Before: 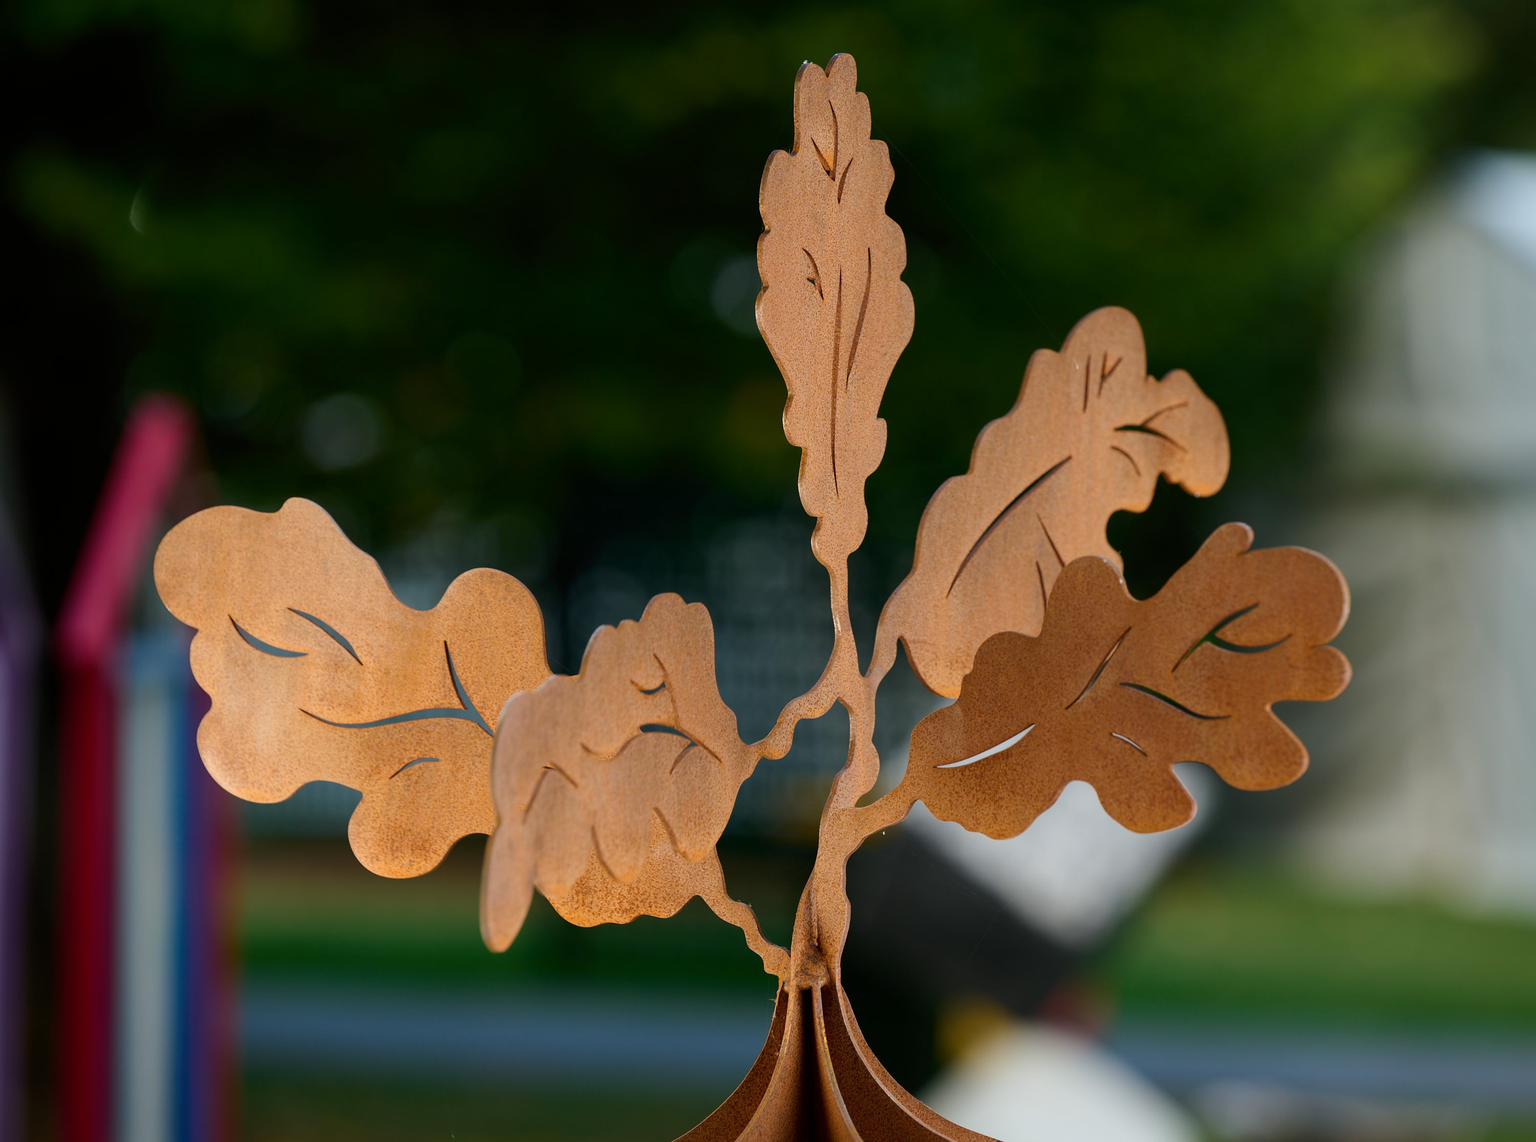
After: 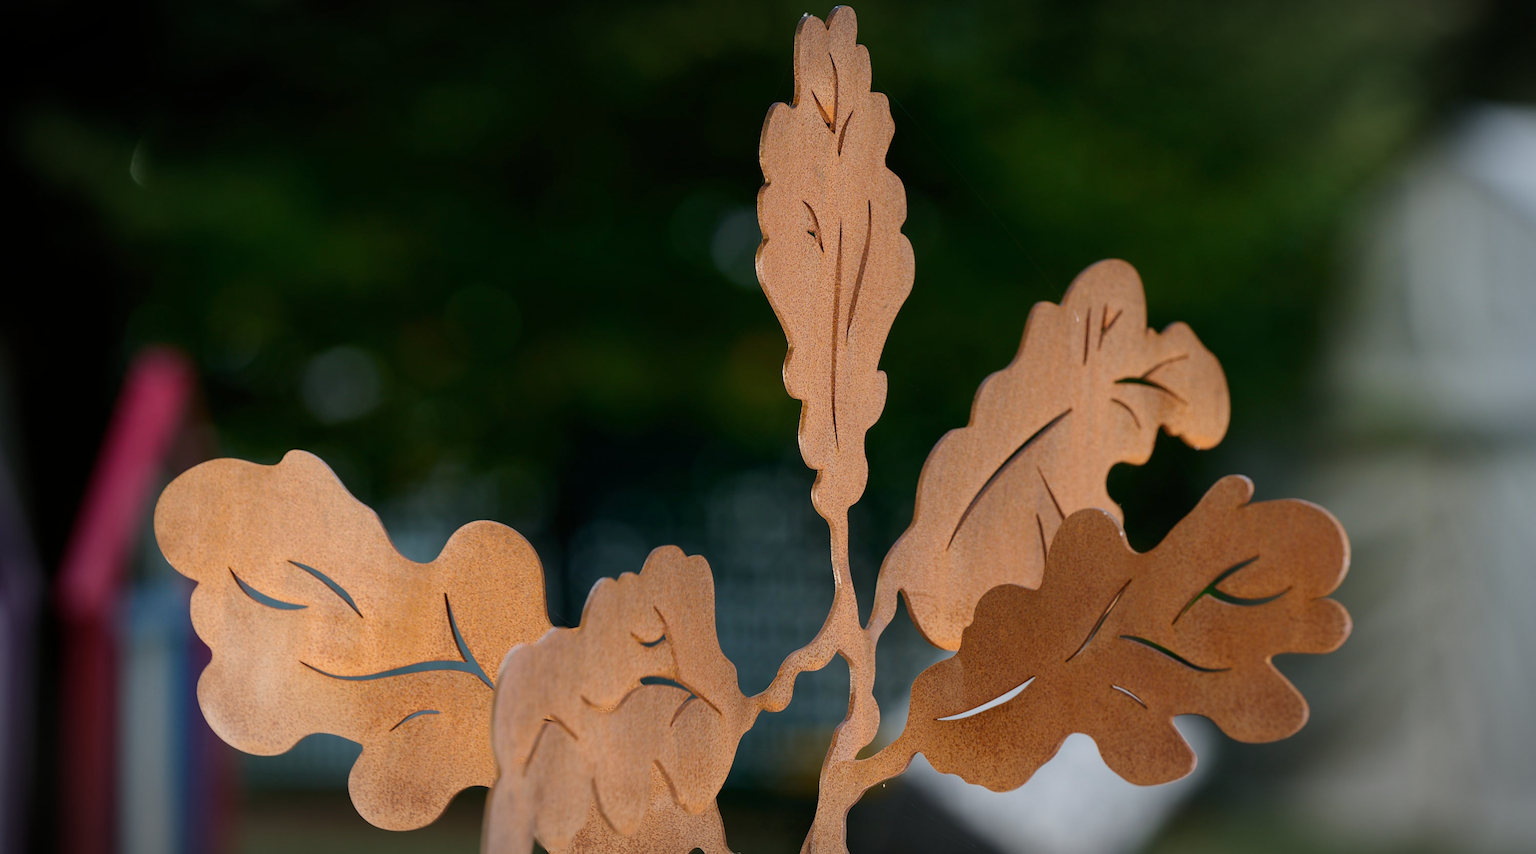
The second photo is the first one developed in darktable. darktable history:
color correction: highlights a* -0.075, highlights b* -5.28, shadows a* -0.119, shadows b* -0.128
tone equalizer: on, module defaults
crop: top 4.201%, bottom 20.926%
vignetting: automatic ratio true
